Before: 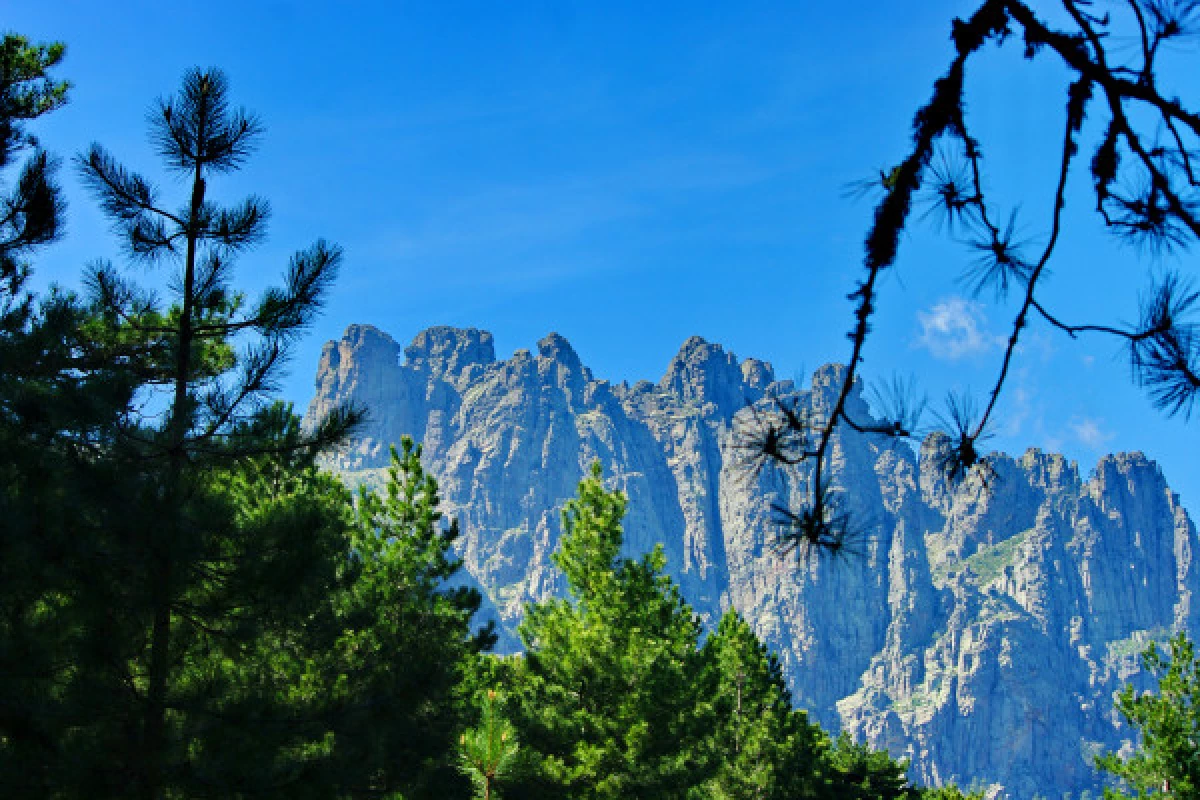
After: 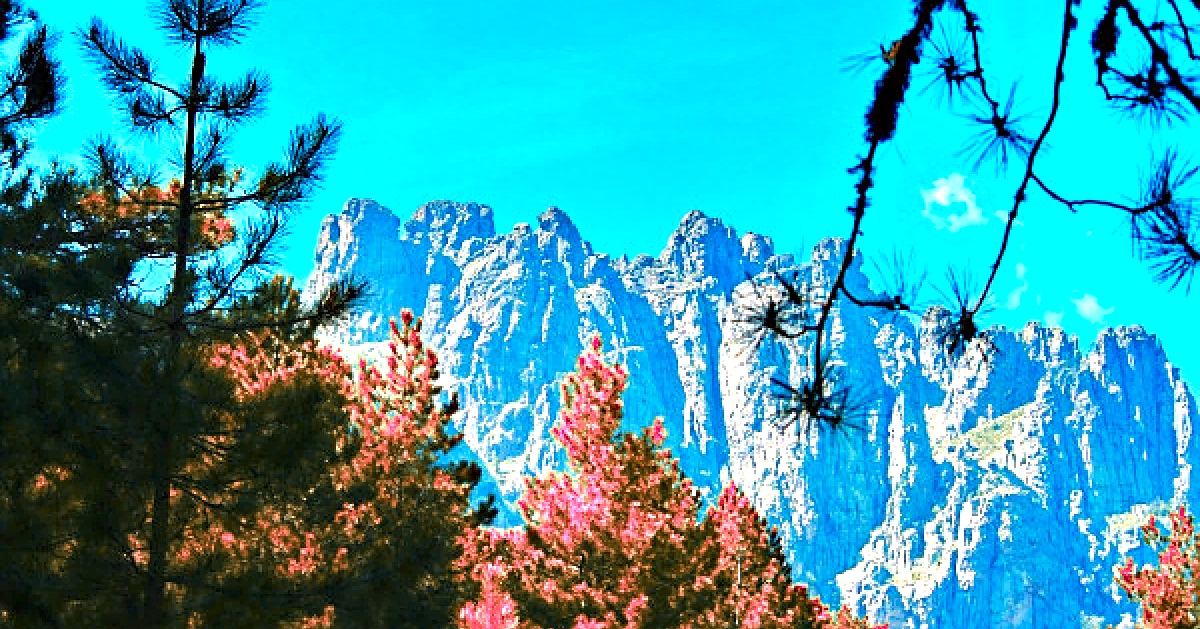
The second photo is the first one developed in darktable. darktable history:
sharpen: on, module defaults
crop and rotate: top 15.774%, bottom 5.506%
color zones: curves: ch2 [(0, 0.488) (0.143, 0.417) (0.286, 0.212) (0.429, 0.179) (0.571, 0.154) (0.714, 0.415) (0.857, 0.495) (1, 0.488)]
haze removal: strength 0.29, distance 0.25, compatibility mode true, adaptive false
exposure: black level correction 0, exposure 1.35 EV, compensate exposure bias true, compensate highlight preservation false
